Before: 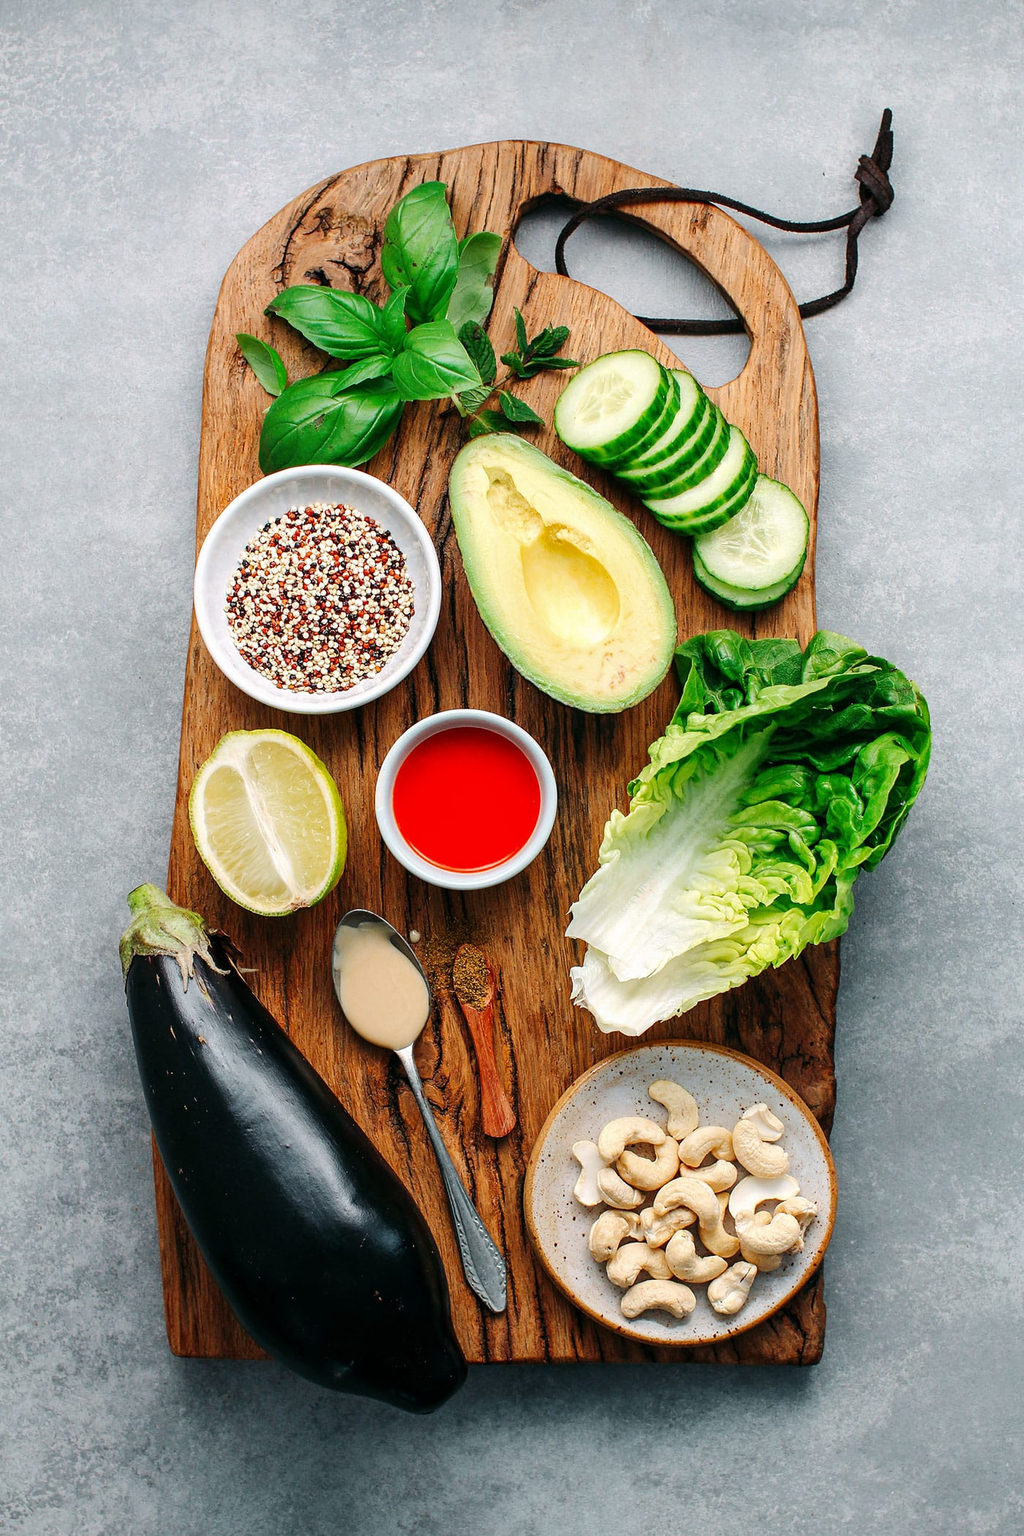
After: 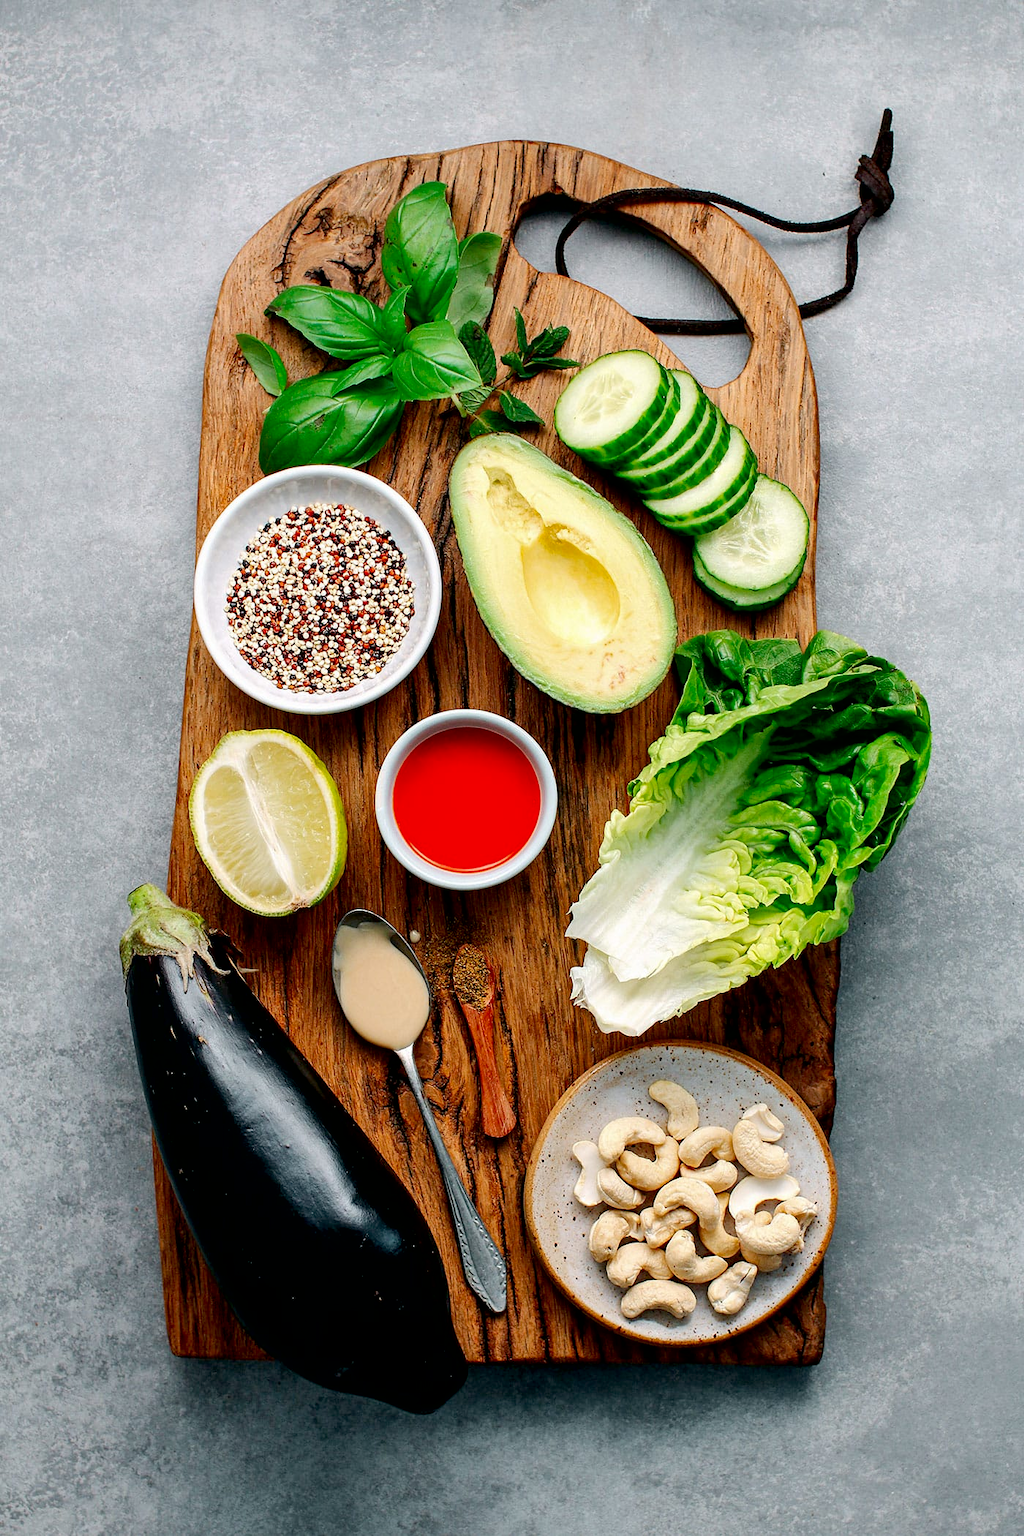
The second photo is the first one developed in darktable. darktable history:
shadows and highlights: shadows 37.46, highlights -26.68, soften with gaussian
contrast brightness saturation: contrast 0.034, brightness -0.035
exposure: black level correction 0.009, compensate highlight preservation false
